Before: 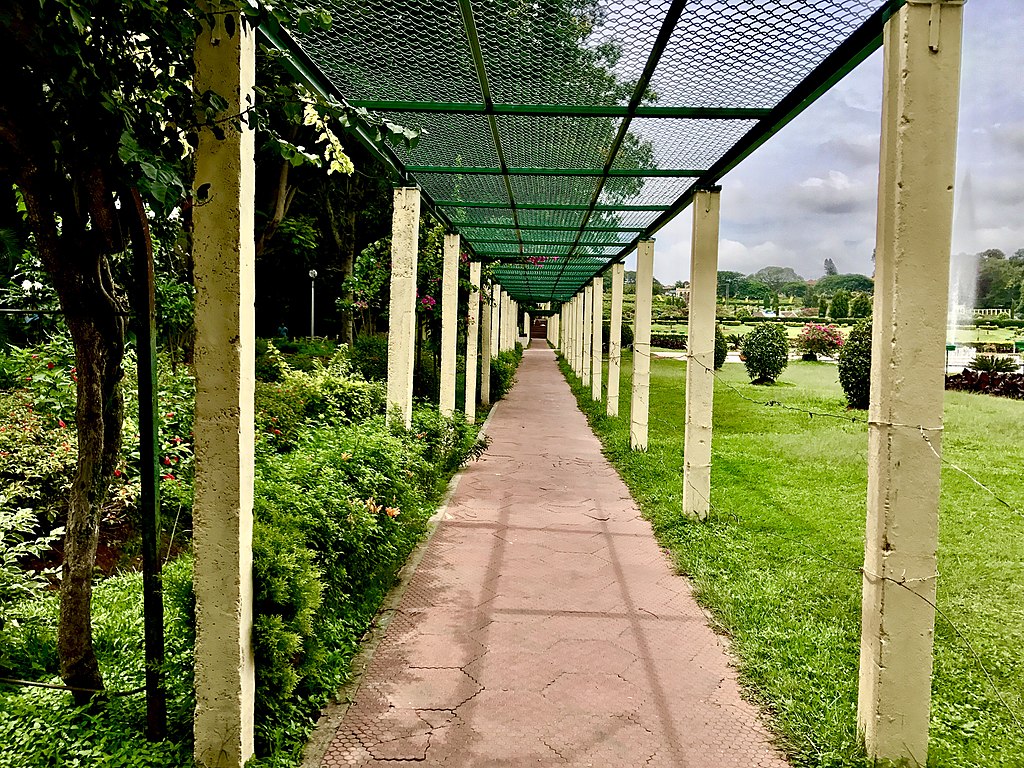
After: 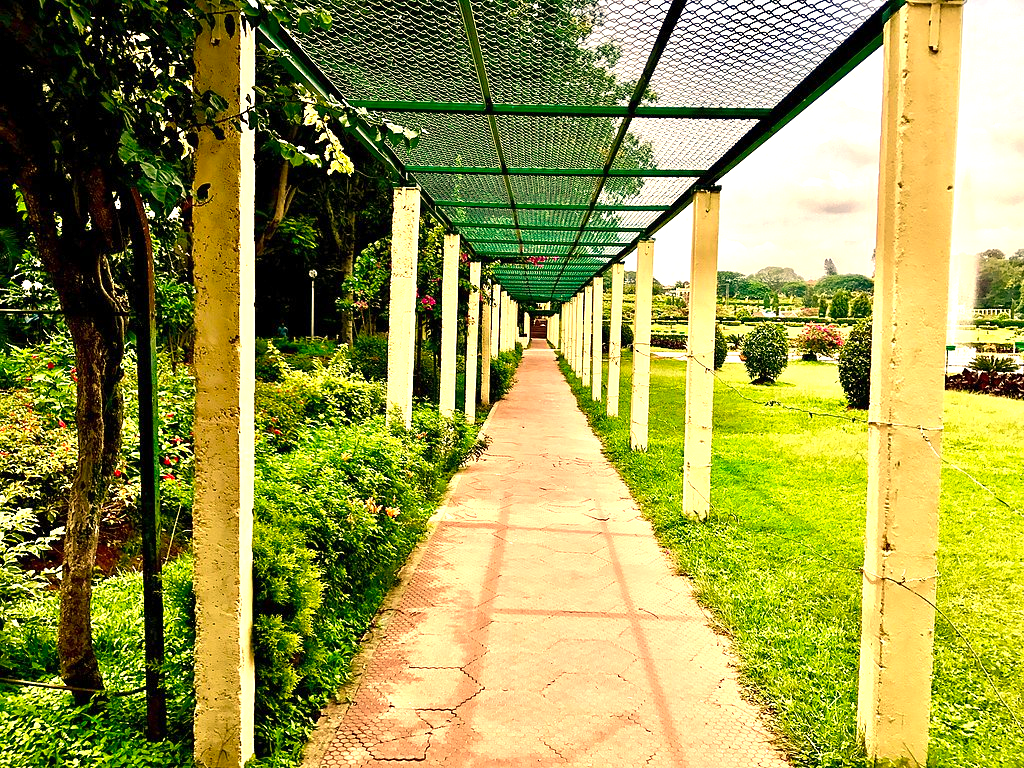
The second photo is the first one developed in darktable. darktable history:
exposure: exposure 0.999 EV, compensate highlight preservation false
white balance: red 1.123, blue 0.83
